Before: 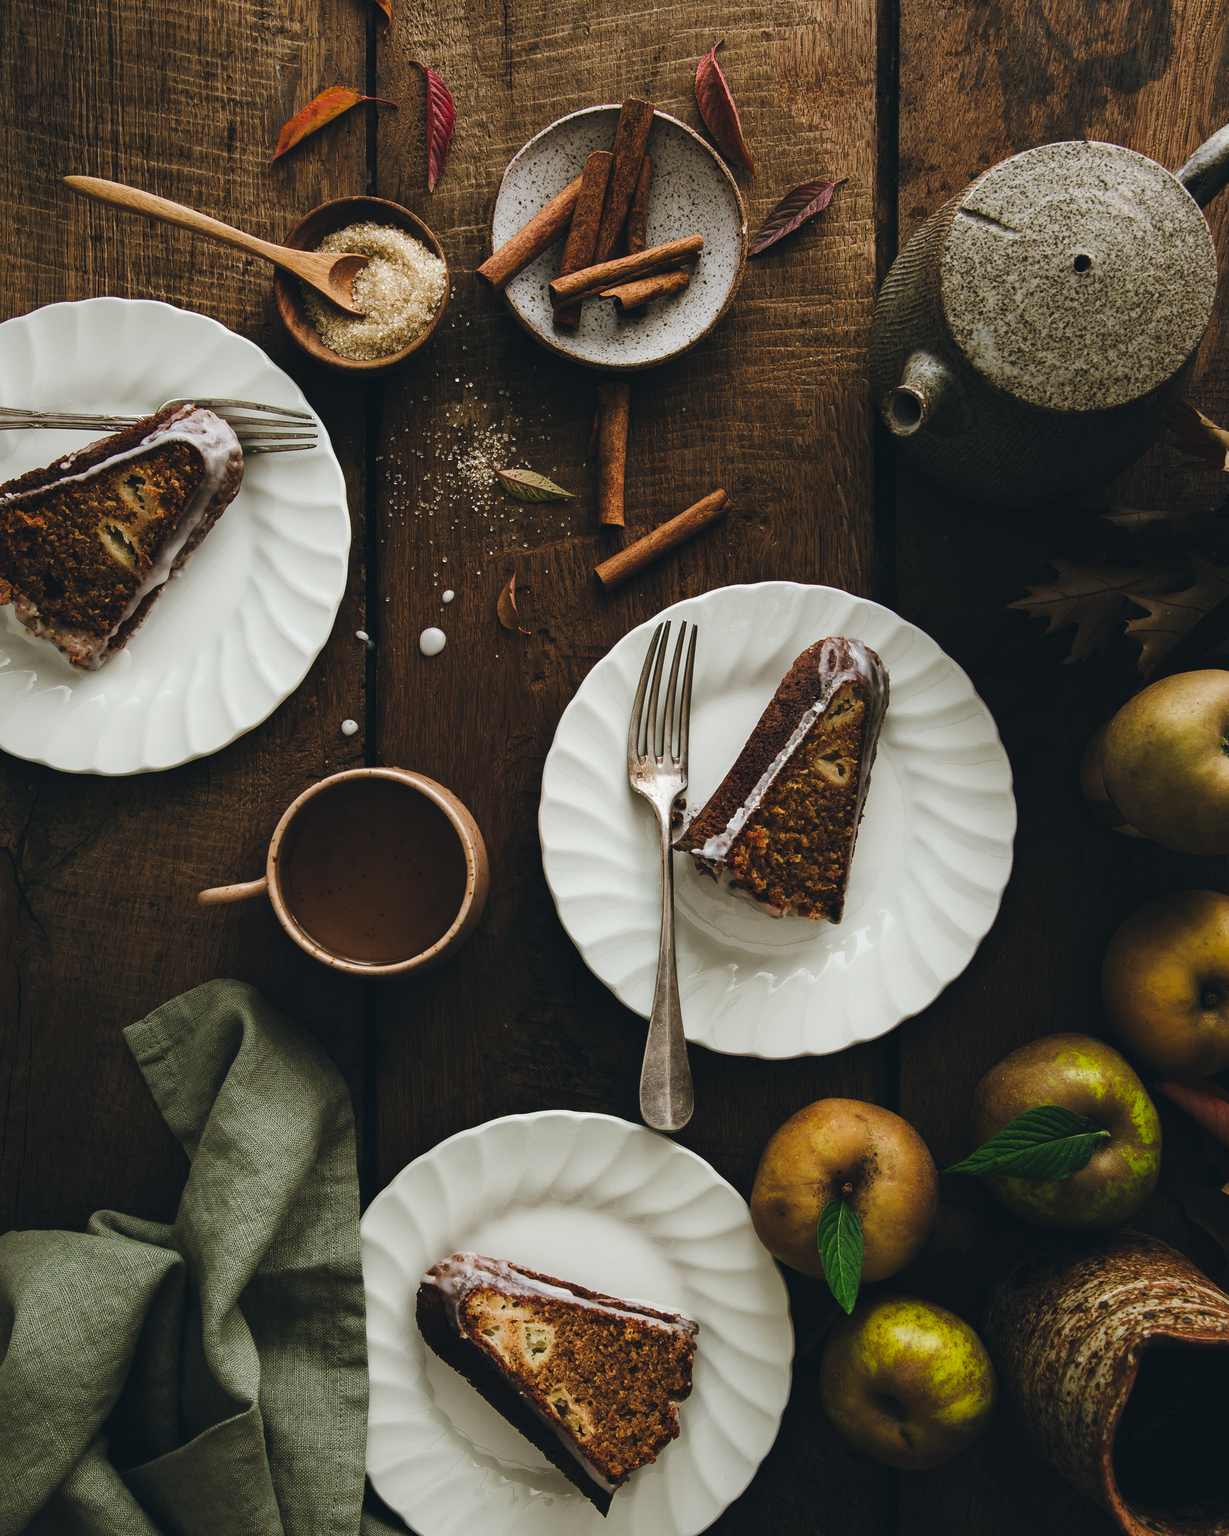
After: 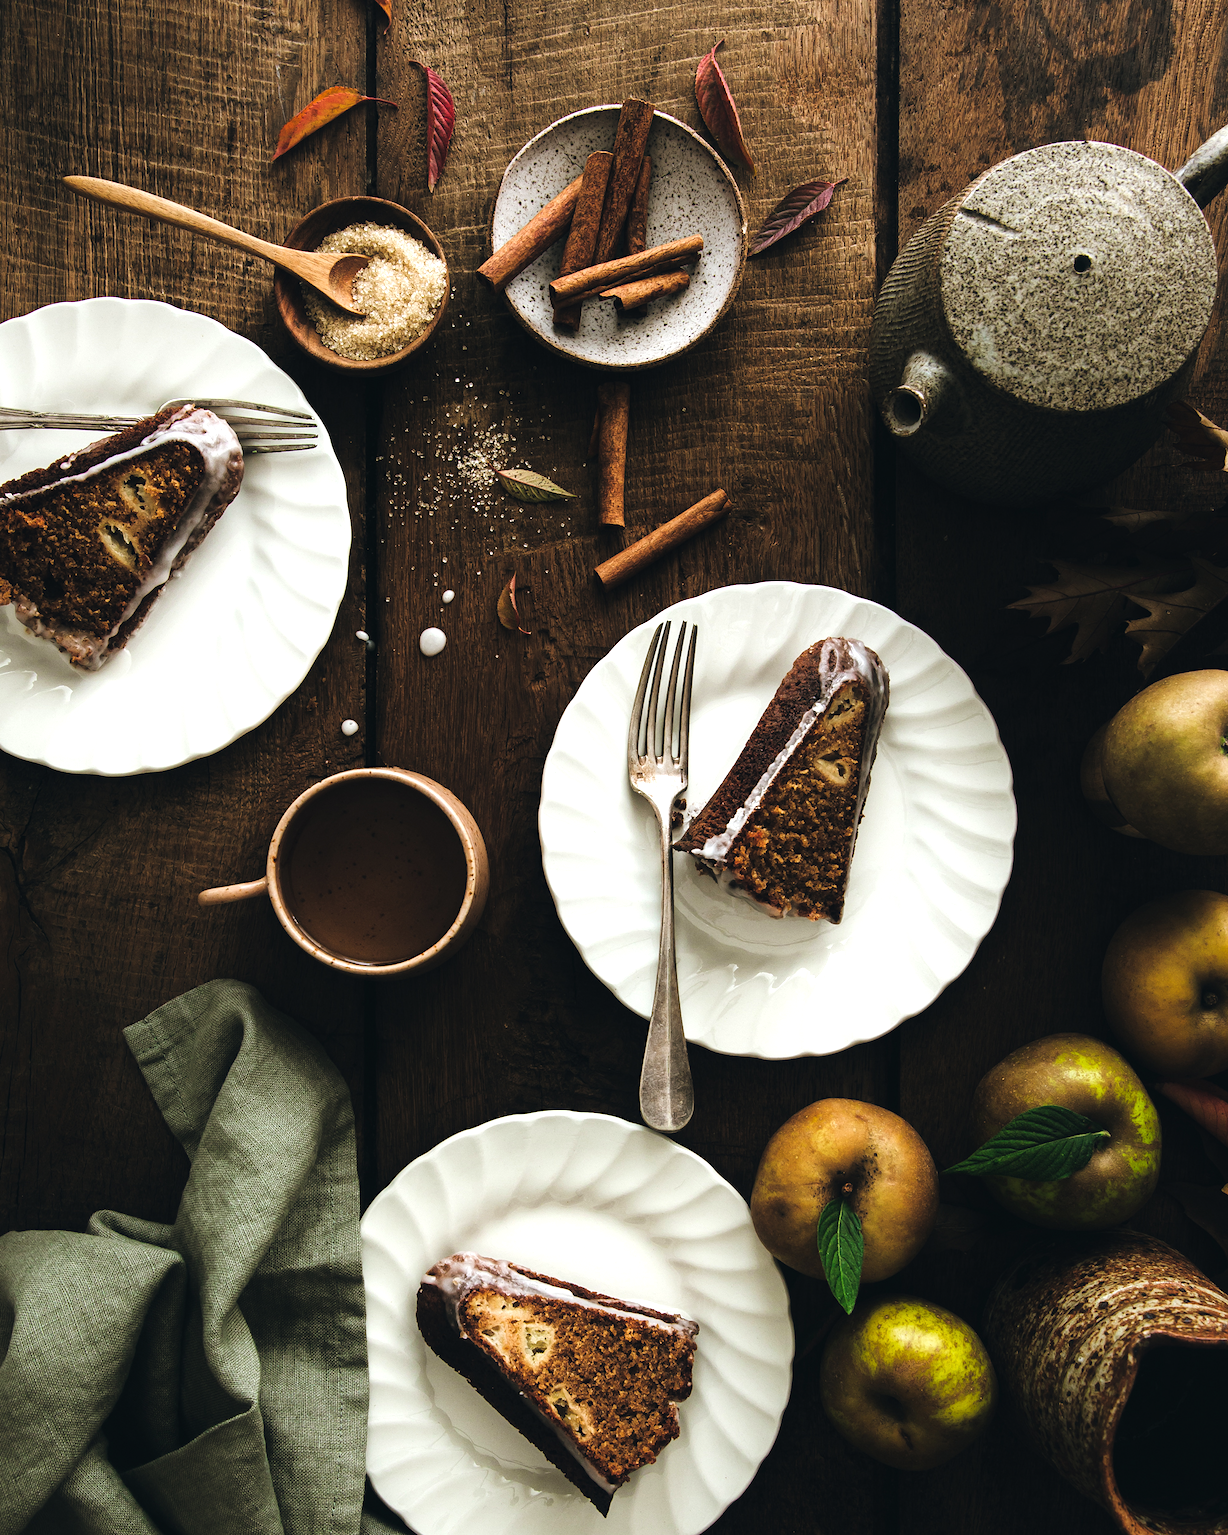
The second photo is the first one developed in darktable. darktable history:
base curve: preserve colors none
tone equalizer: -8 EV -0.71 EV, -7 EV -0.713 EV, -6 EV -0.631 EV, -5 EV -0.372 EV, -3 EV 0.402 EV, -2 EV 0.6 EV, -1 EV 0.693 EV, +0 EV 0.739 EV
